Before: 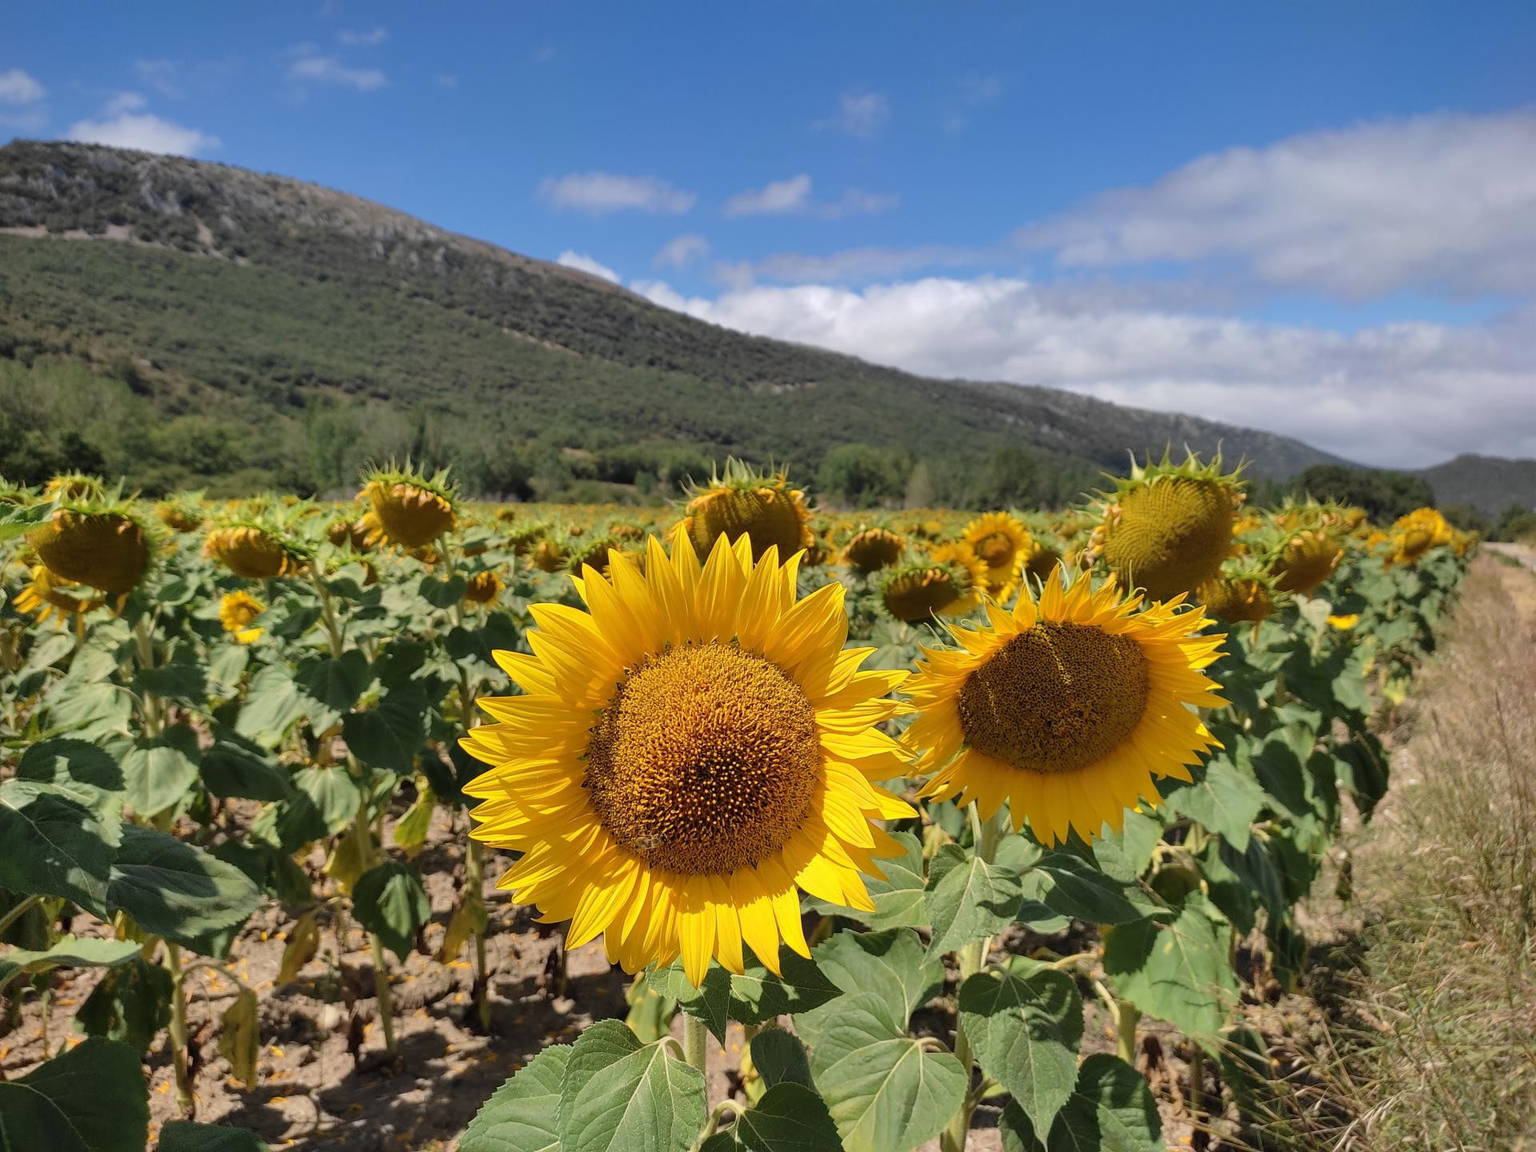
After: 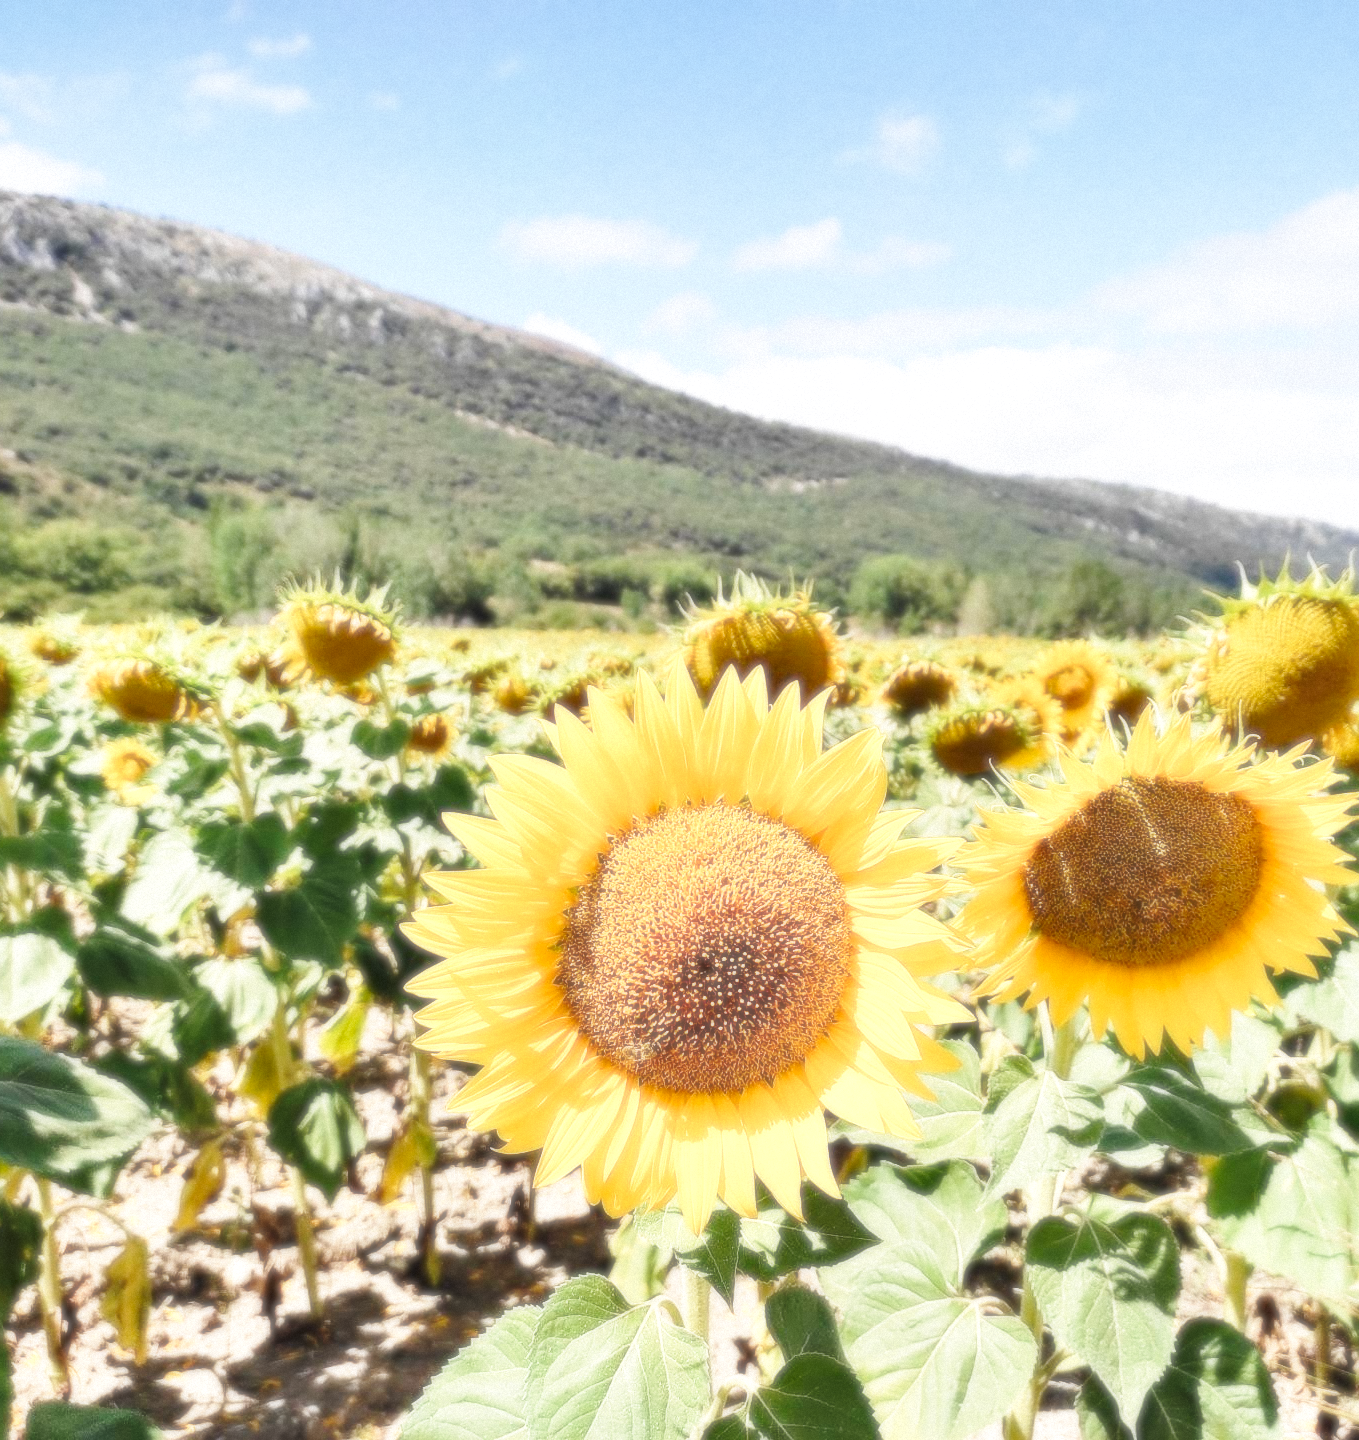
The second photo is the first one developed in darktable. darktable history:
sharpen: radius 2.529, amount 0.323
shadows and highlights: shadows 75, highlights -25, soften with gaussian
crop and rotate: left 9.061%, right 20.142%
grain: mid-tones bias 0%
soften: size 8.67%, mix 49%
base curve: curves: ch0 [(0, 0) (0.028, 0.03) (0.121, 0.232) (0.46, 0.748) (0.859, 0.968) (1, 1)], preserve colors none
exposure: exposure 1 EV, compensate highlight preservation false
